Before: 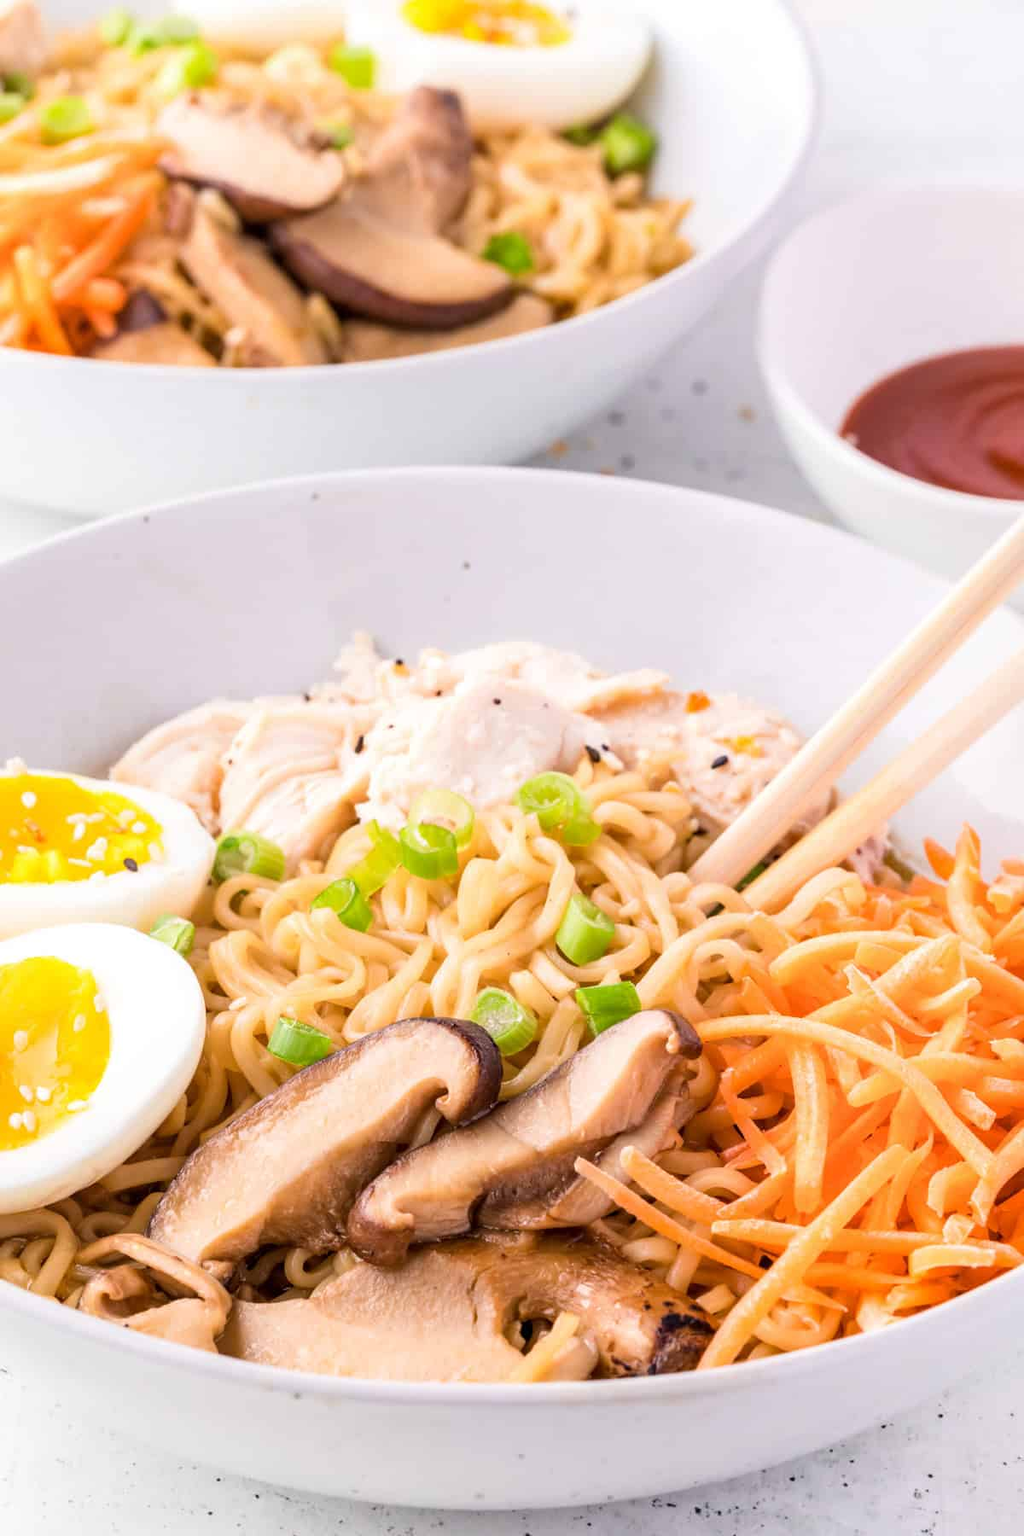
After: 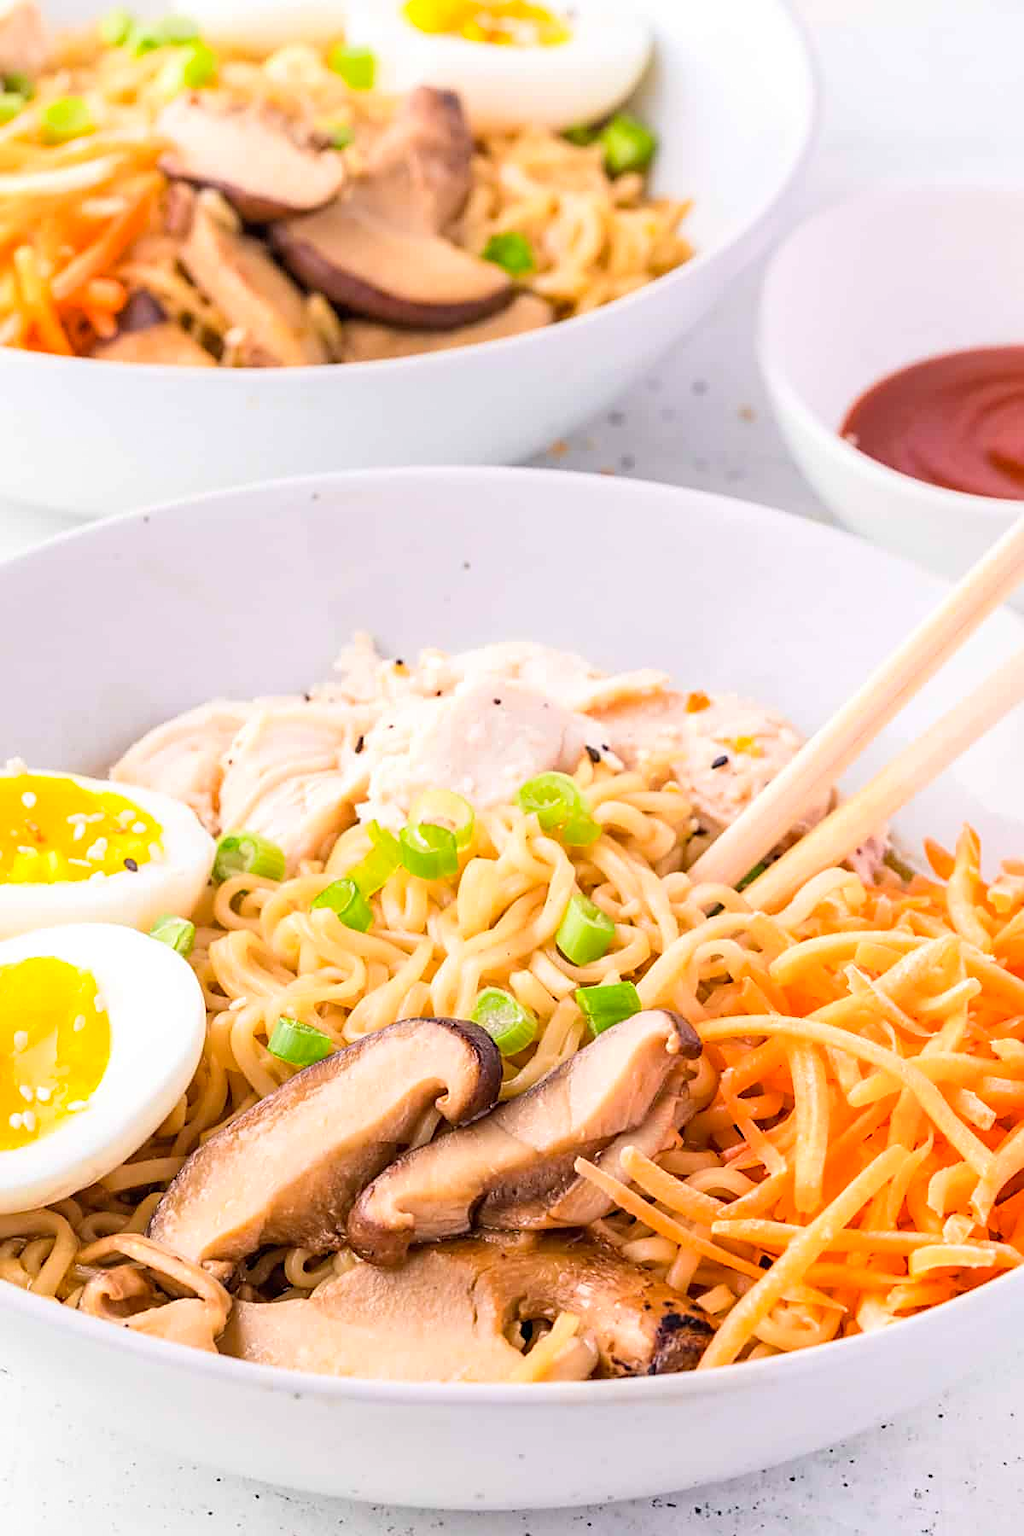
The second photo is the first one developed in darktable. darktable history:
contrast brightness saturation: contrast 0.075, brightness 0.07, saturation 0.183
sharpen: on, module defaults
